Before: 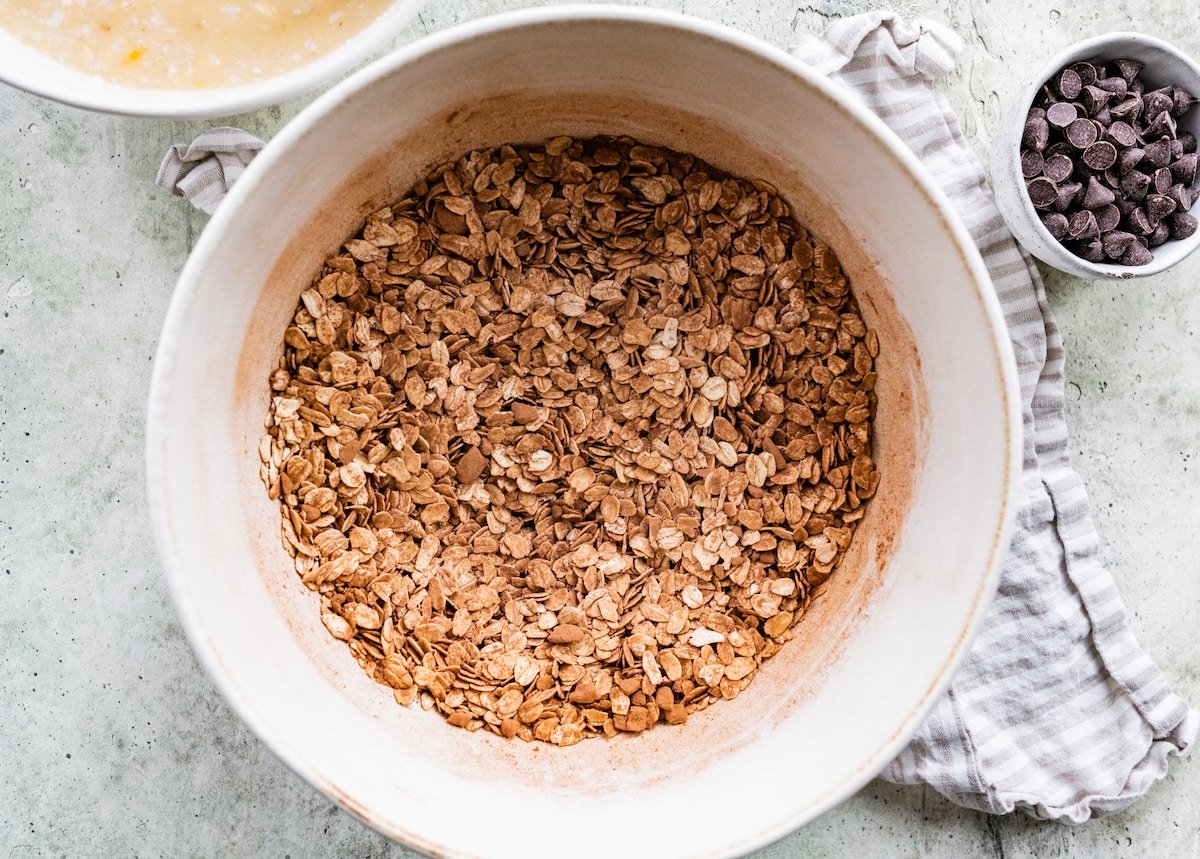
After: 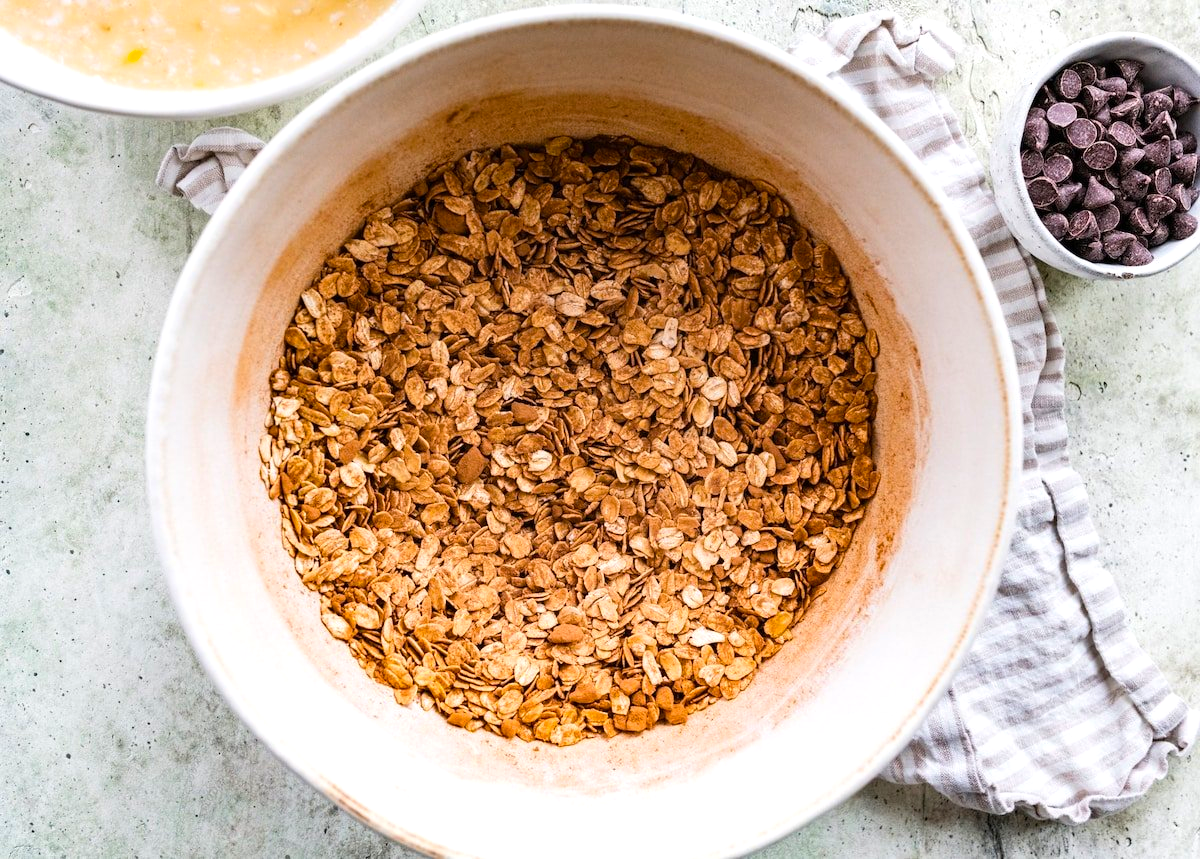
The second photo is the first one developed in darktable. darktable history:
color balance rgb: highlights gain › luminance 14.712%, shadows fall-off 102.058%, linear chroma grading › global chroma 24.481%, perceptual saturation grading › global saturation 0.645%, mask middle-gray fulcrum 23.071%, global vibrance 20%
